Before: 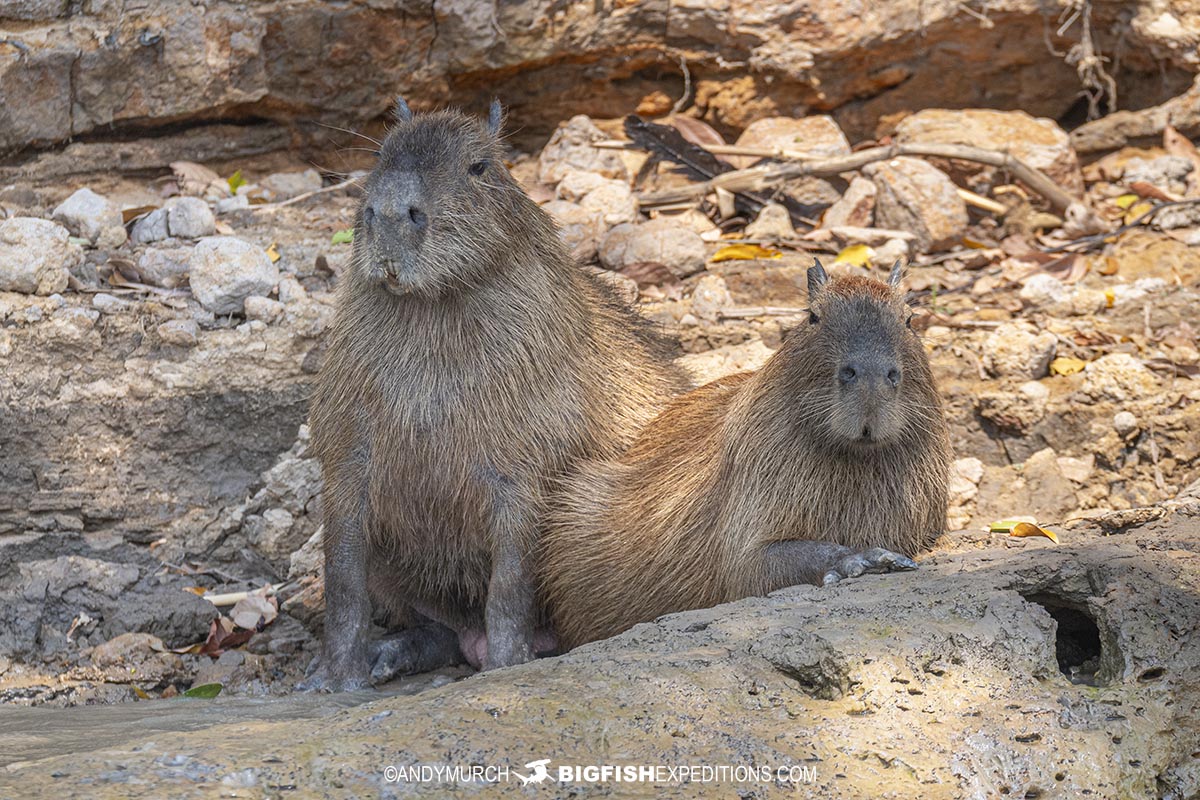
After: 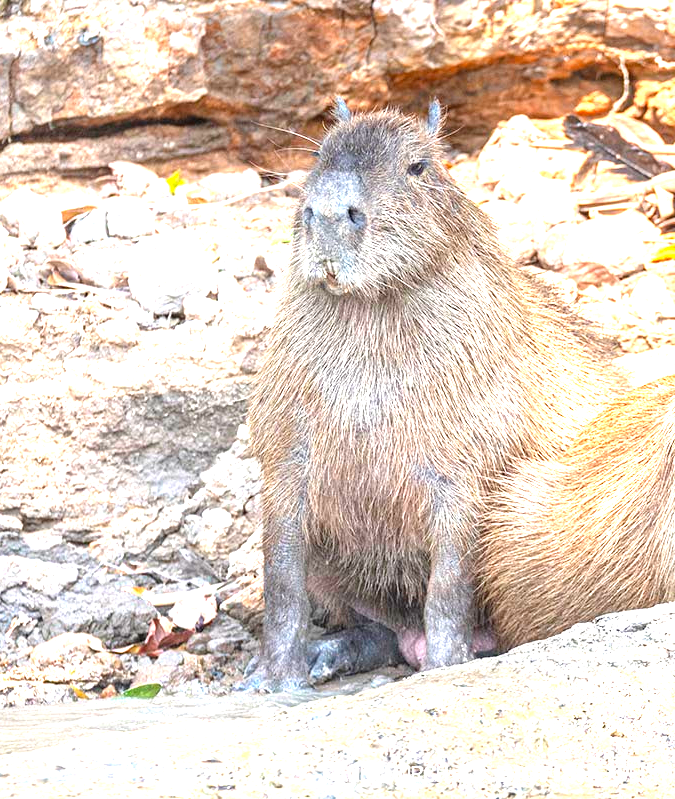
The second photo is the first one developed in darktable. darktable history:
crop: left 5.114%, right 38.589%
exposure: exposure 2.04 EV, compensate highlight preservation false
